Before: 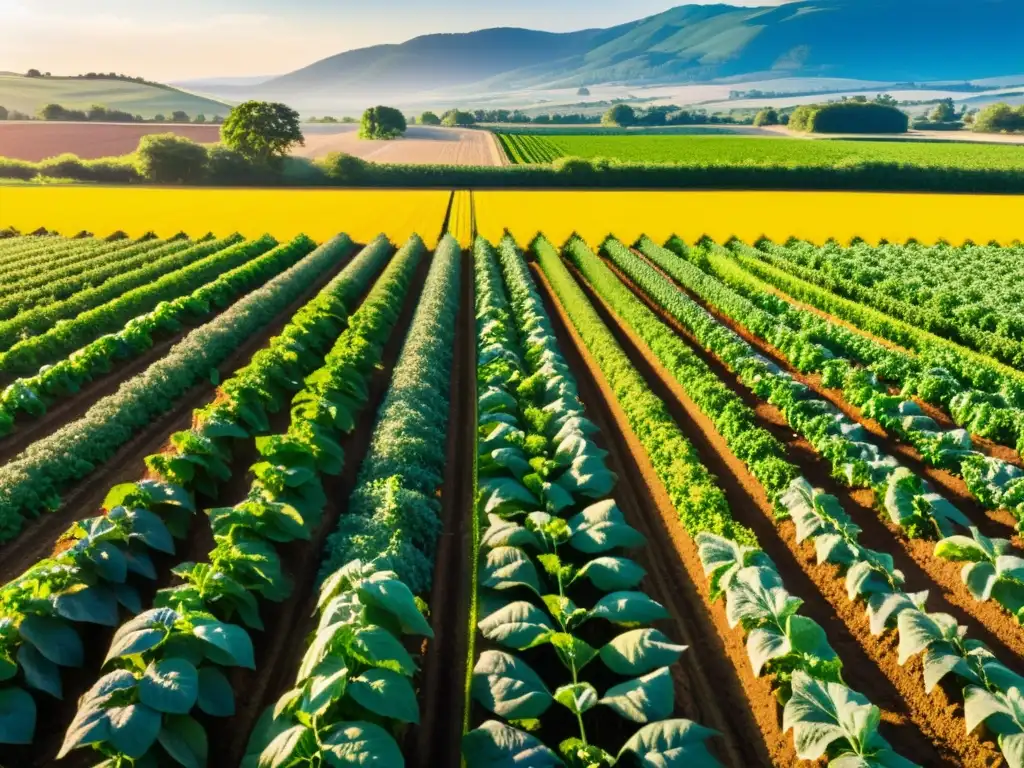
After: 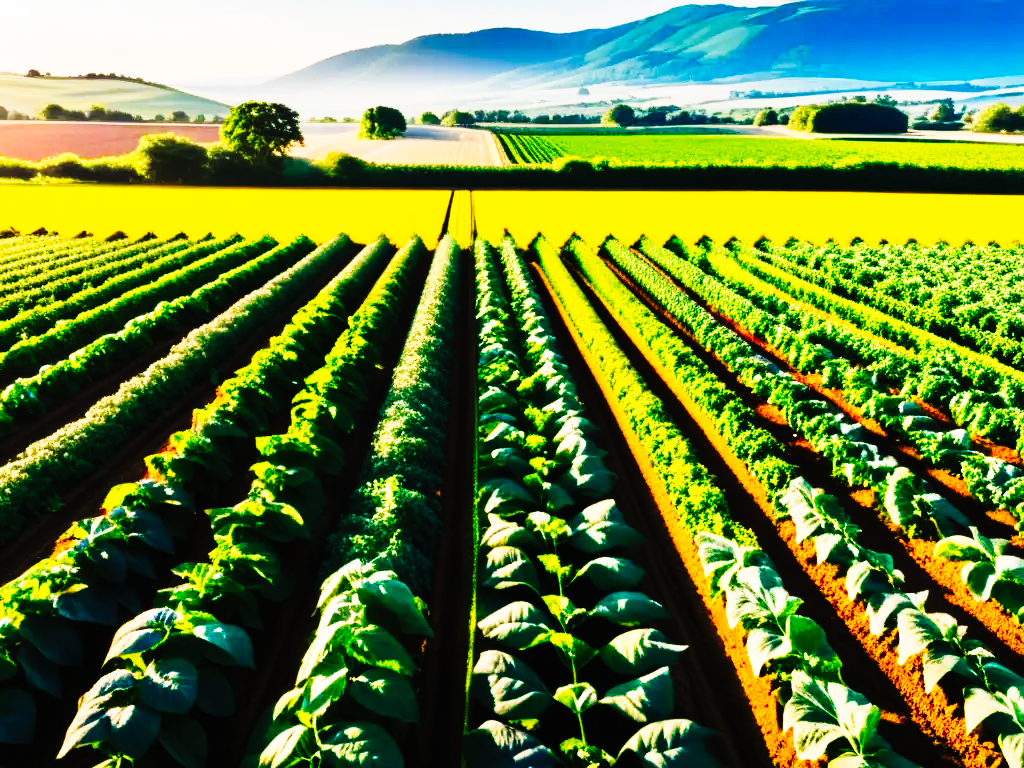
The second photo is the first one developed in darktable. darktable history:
tone curve: curves: ch0 [(0, 0) (0.003, 0.005) (0.011, 0.008) (0.025, 0.01) (0.044, 0.014) (0.069, 0.017) (0.1, 0.022) (0.136, 0.028) (0.177, 0.037) (0.224, 0.049) (0.277, 0.091) (0.335, 0.168) (0.399, 0.292) (0.468, 0.463) (0.543, 0.637) (0.623, 0.792) (0.709, 0.903) (0.801, 0.963) (0.898, 0.985) (1, 1)], preserve colors none
